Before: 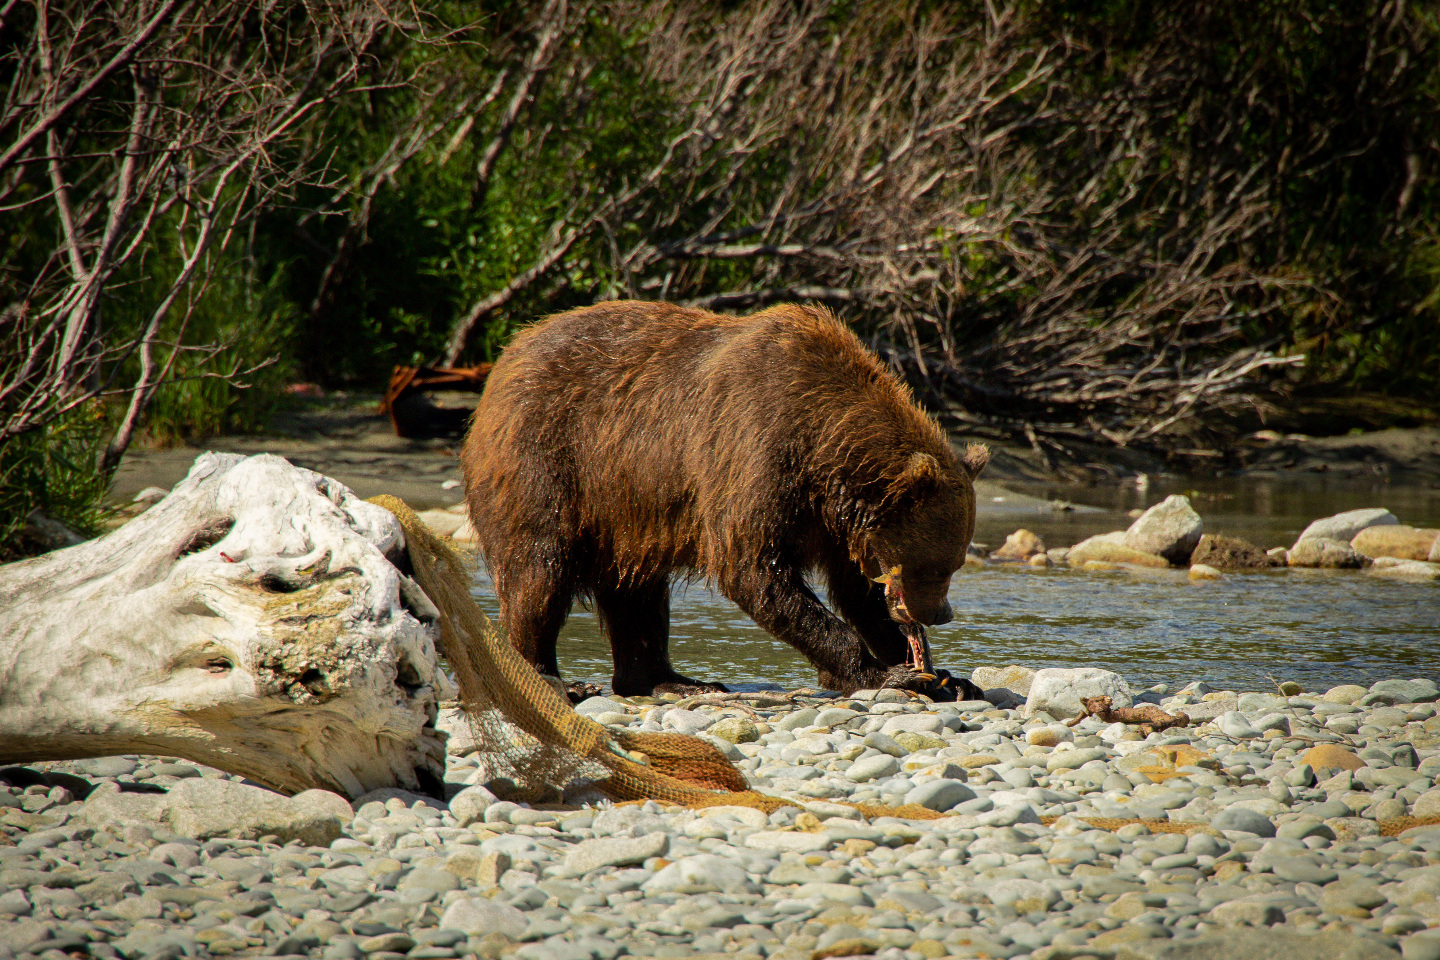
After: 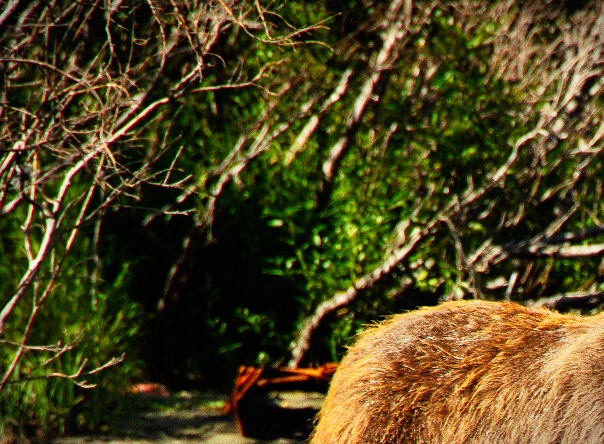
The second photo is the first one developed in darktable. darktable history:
tone equalizer: -7 EV 0.18 EV, -6 EV 0.12 EV, -5 EV 0.08 EV, -4 EV 0.04 EV, -2 EV -0.02 EV, -1 EV -0.04 EV, +0 EV -0.06 EV, luminance estimator HSV value / RGB max
crop and rotate: left 10.817%, top 0.062%, right 47.194%, bottom 53.626%
vignetting: fall-off start 100%, brightness -0.406, saturation -0.3, width/height ratio 1.324, dithering 8-bit output, unbound false
base curve: curves: ch0 [(0, 0) (0.007, 0.004) (0.027, 0.03) (0.046, 0.07) (0.207, 0.54) (0.442, 0.872) (0.673, 0.972) (1, 1)], preserve colors none
